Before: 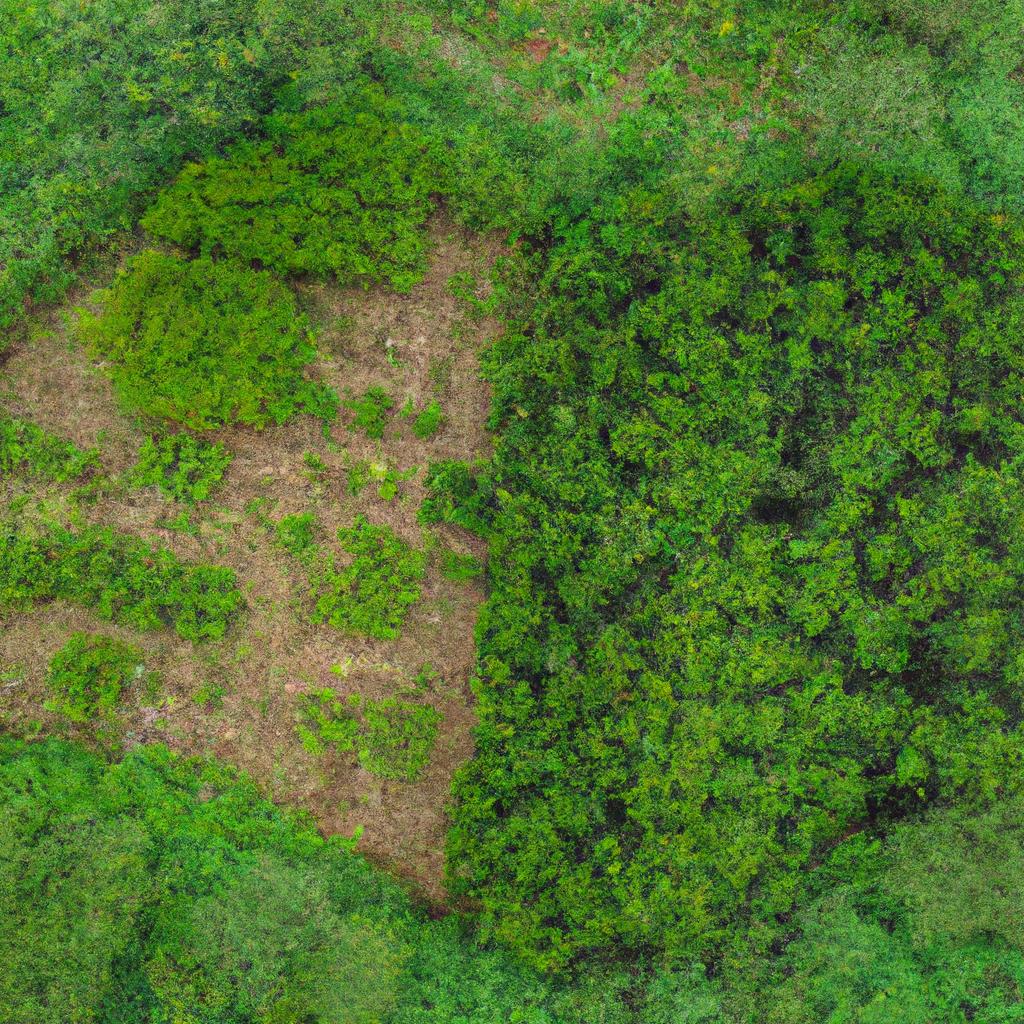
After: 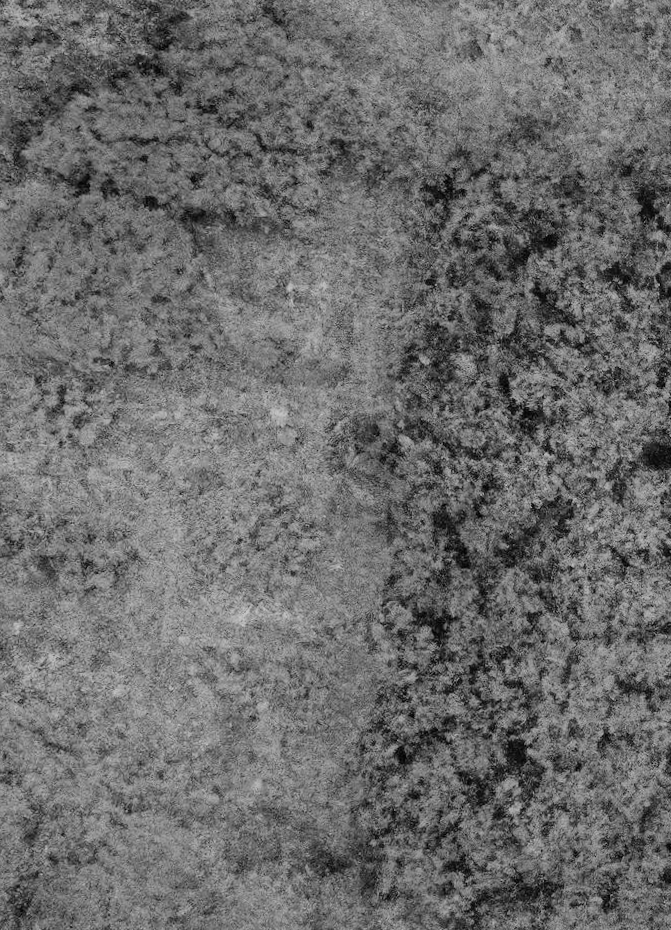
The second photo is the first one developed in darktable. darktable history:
shadows and highlights: highlights color adjustment 0%, low approximation 0.01, soften with gaussian
contrast brightness saturation: contrast 0.07
color contrast: green-magenta contrast 0.85, blue-yellow contrast 1.25, unbound 0
crop and rotate: left 13.342%, right 19.991%
filmic rgb: black relative exposure -7.65 EV, white relative exposure 4.56 EV, hardness 3.61
color zones: curves: ch1 [(0, -0.394) (0.143, -0.394) (0.286, -0.394) (0.429, -0.392) (0.571, -0.391) (0.714, -0.391) (0.857, -0.391) (1, -0.394)]
white balance: red 1.042, blue 1.17
rotate and perspective: rotation -0.013°, lens shift (vertical) -0.027, lens shift (horizontal) 0.178, crop left 0.016, crop right 0.989, crop top 0.082, crop bottom 0.918
